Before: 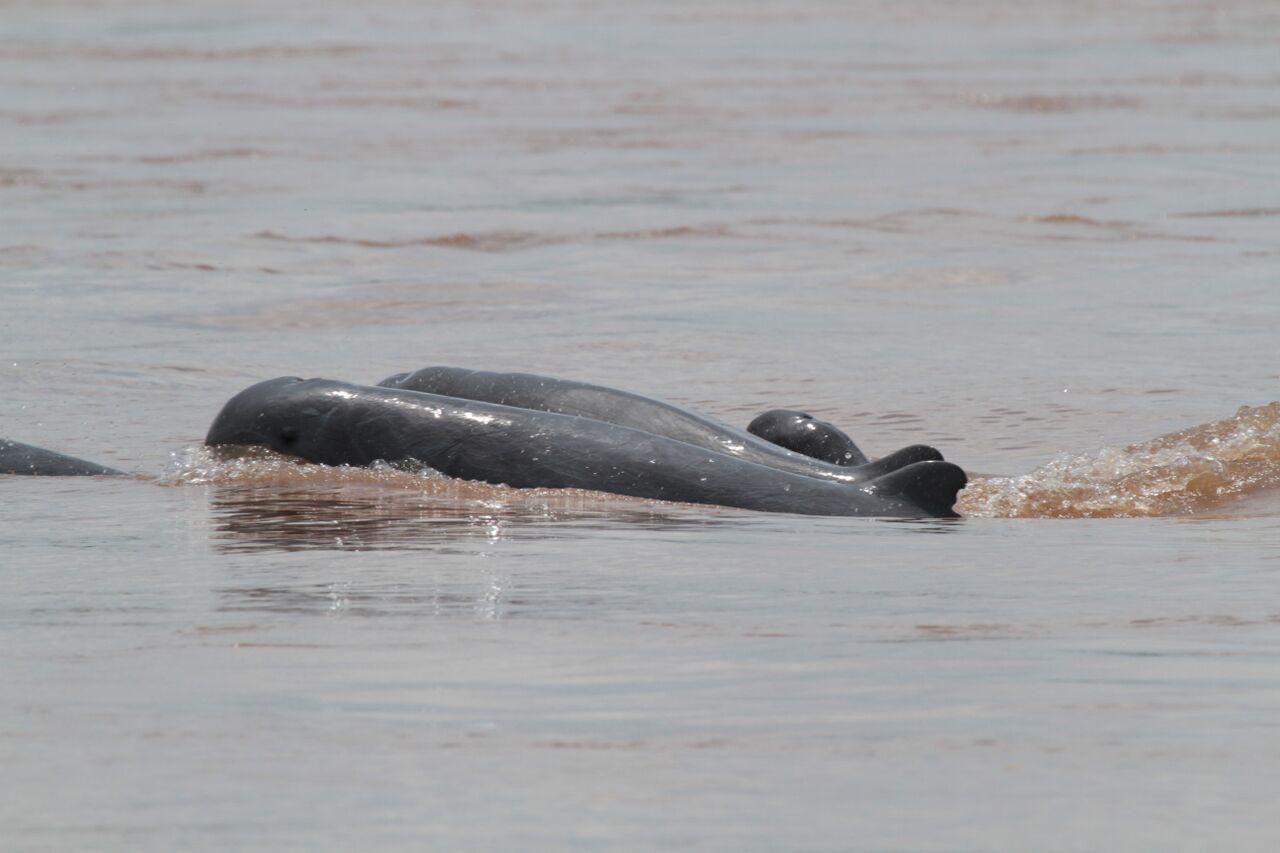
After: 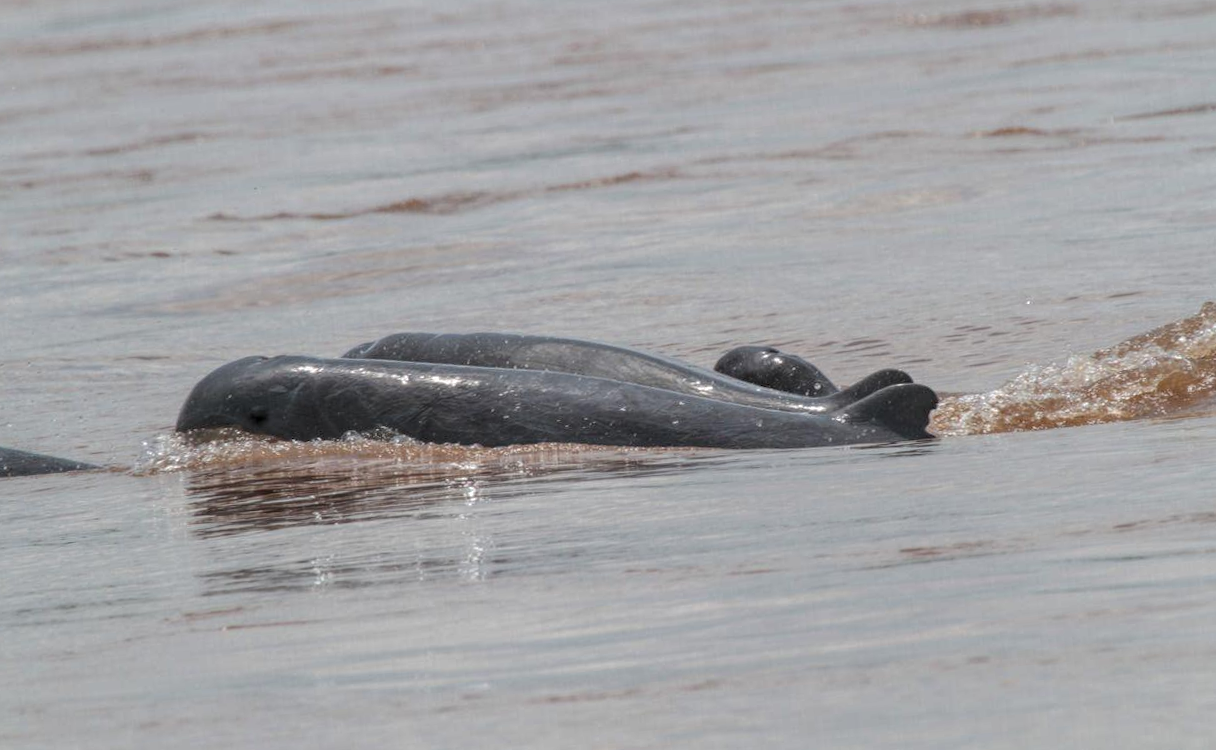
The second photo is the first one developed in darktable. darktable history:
rotate and perspective: rotation -5°, crop left 0.05, crop right 0.952, crop top 0.11, crop bottom 0.89
color balance rgb: on, module defaults
local contrast: highlights 74%, shadows 55%, detail 176%, midtone range 0.207
